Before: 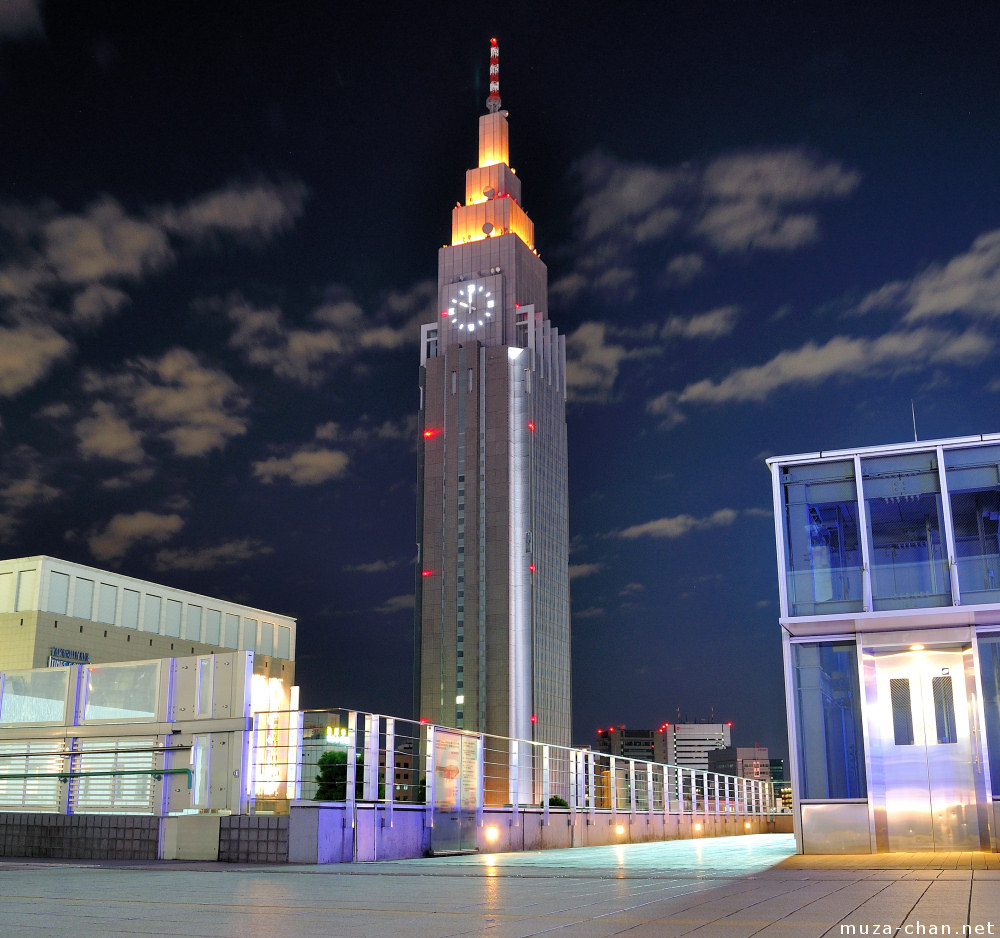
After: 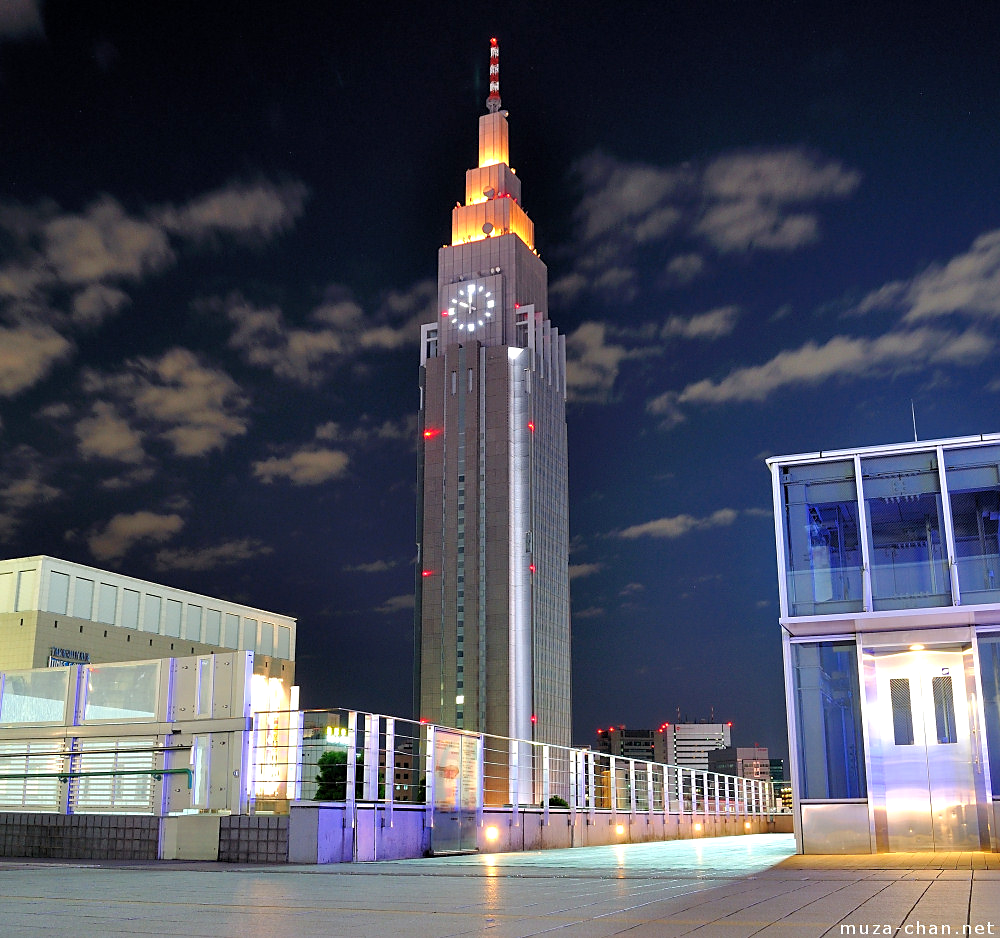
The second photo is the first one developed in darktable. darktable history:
sharpen: radius 1.864, amount 0.398, threshold 1.271
rotate and perspective: crop left 0, crop top 0
exposure: black level correction 0.001, exposure 0.14 EV, compensate highlight preservation false
